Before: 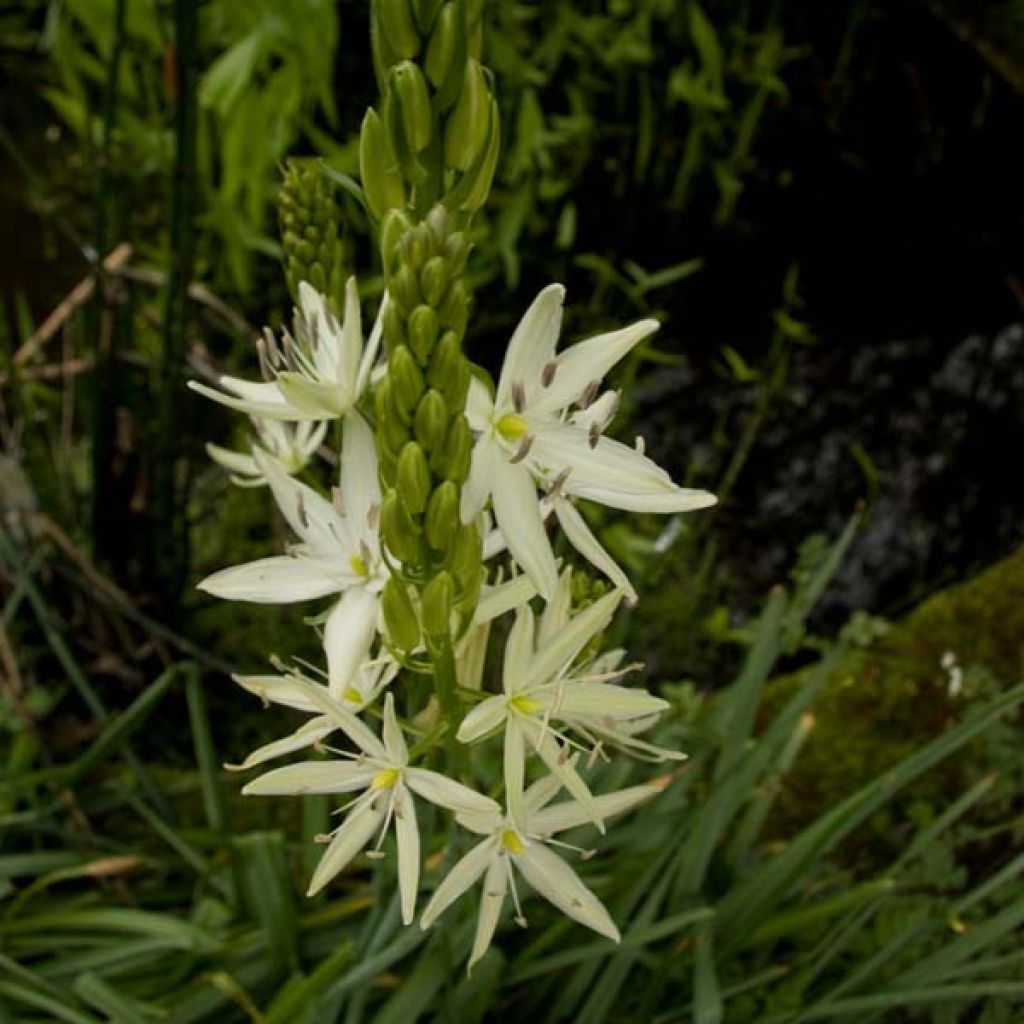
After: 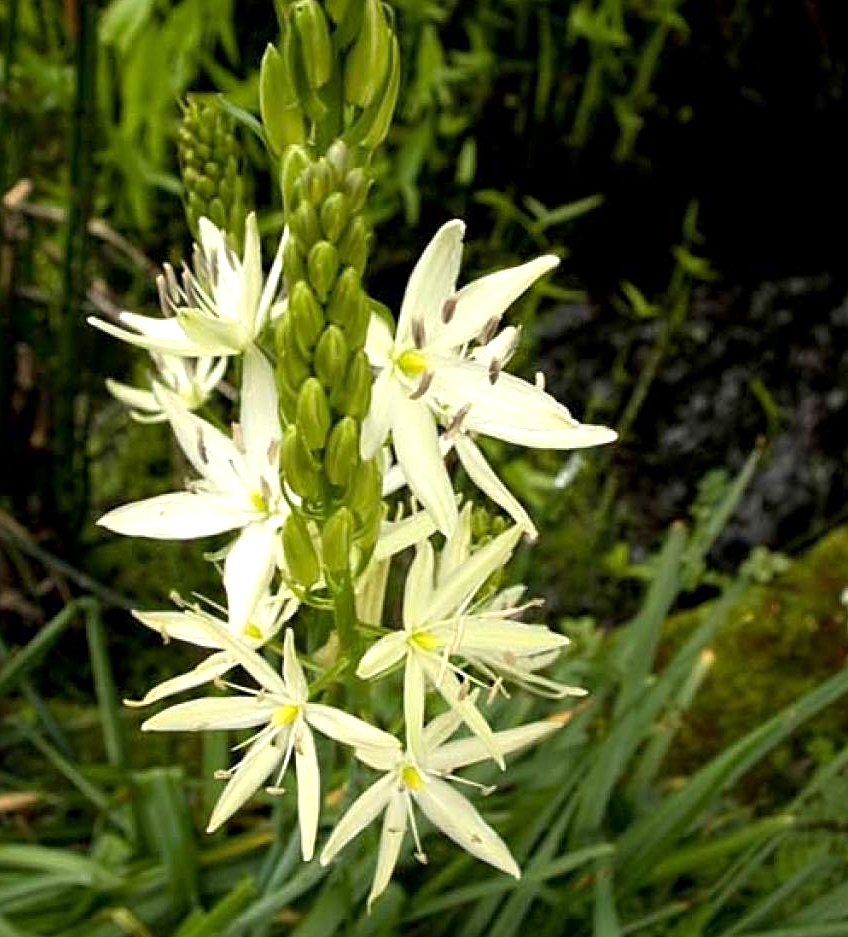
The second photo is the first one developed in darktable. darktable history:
exposure: black level correction 0.001, exposure 1.05 EV, compensate exposure bias true, compensate highlight preservation false
crop: left 9.807%, top 6.259%, right 7.334%, bottom 2.177%
sharpen: on, module defaults
